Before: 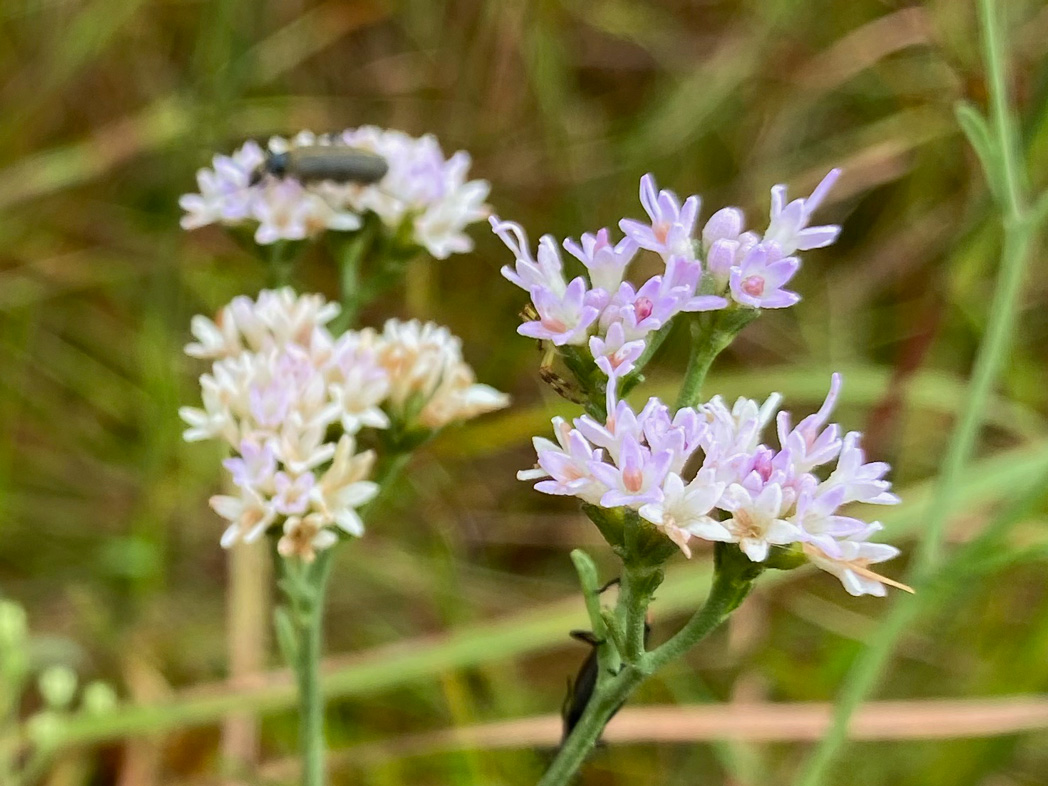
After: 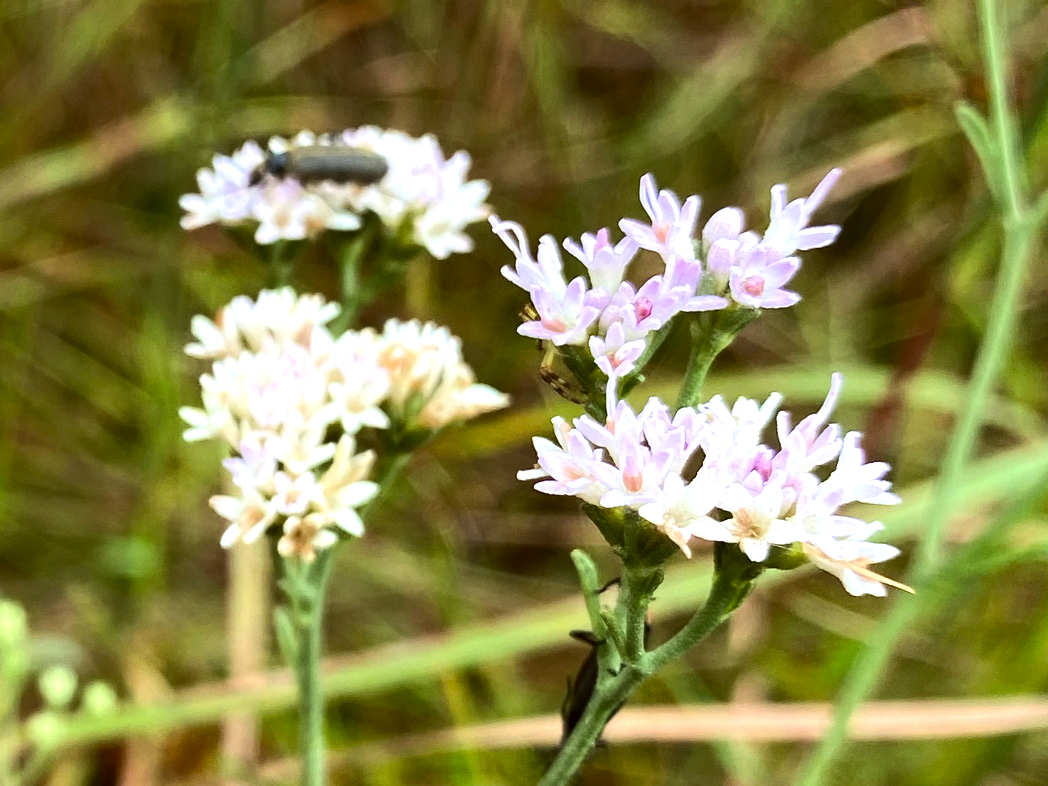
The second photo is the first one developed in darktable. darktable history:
tone equalizer: -8 EV -0.75 EV, -7 EV -0.7 EV, -6 EV -0.6 EV, -5 EV -0.4 EV, -3 EV 0.4 EV, -2 EV 0.6 EV, -1 EV 0.7 EV, +0 EV 0.75 EV, edges refinement/feathering 500, mask exposure compensation -1.57 EV, preserve details no
color correction: highlights a* -2.73, highlights b* -2.09, shadows a* 2.41, shadows b* 2.73
